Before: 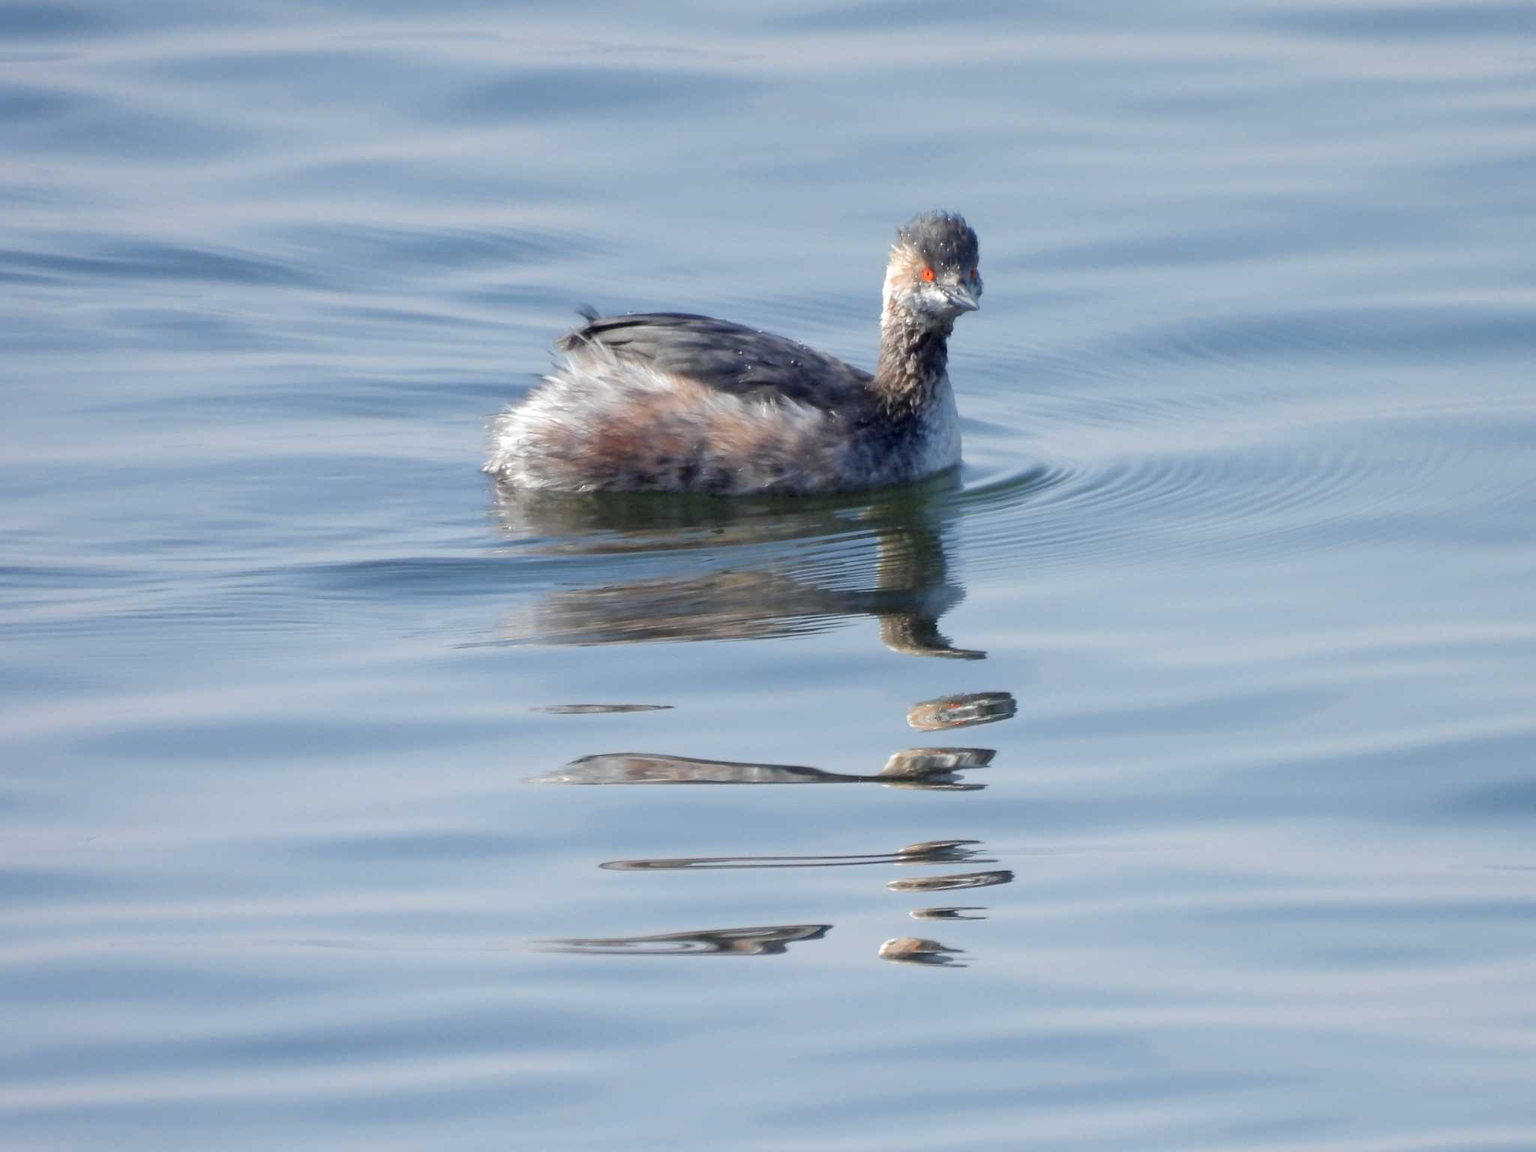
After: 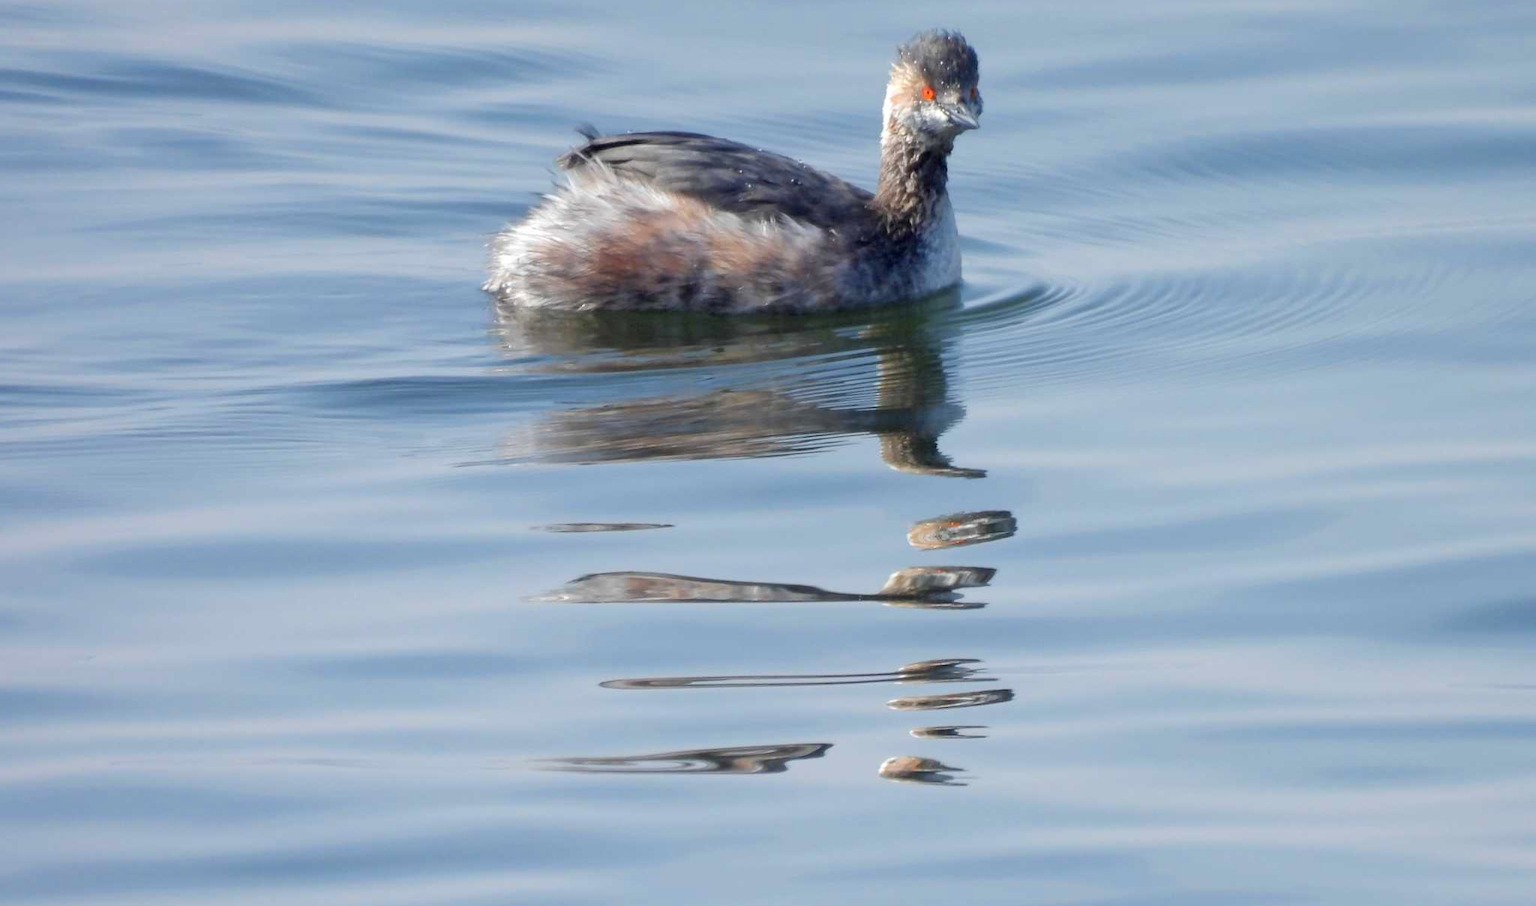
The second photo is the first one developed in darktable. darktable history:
crop and rotate: top 15.774%, bottom 5.506%
color balance rgb: perceptual saturation grading › global saturation 10%, global vibrance 10%
